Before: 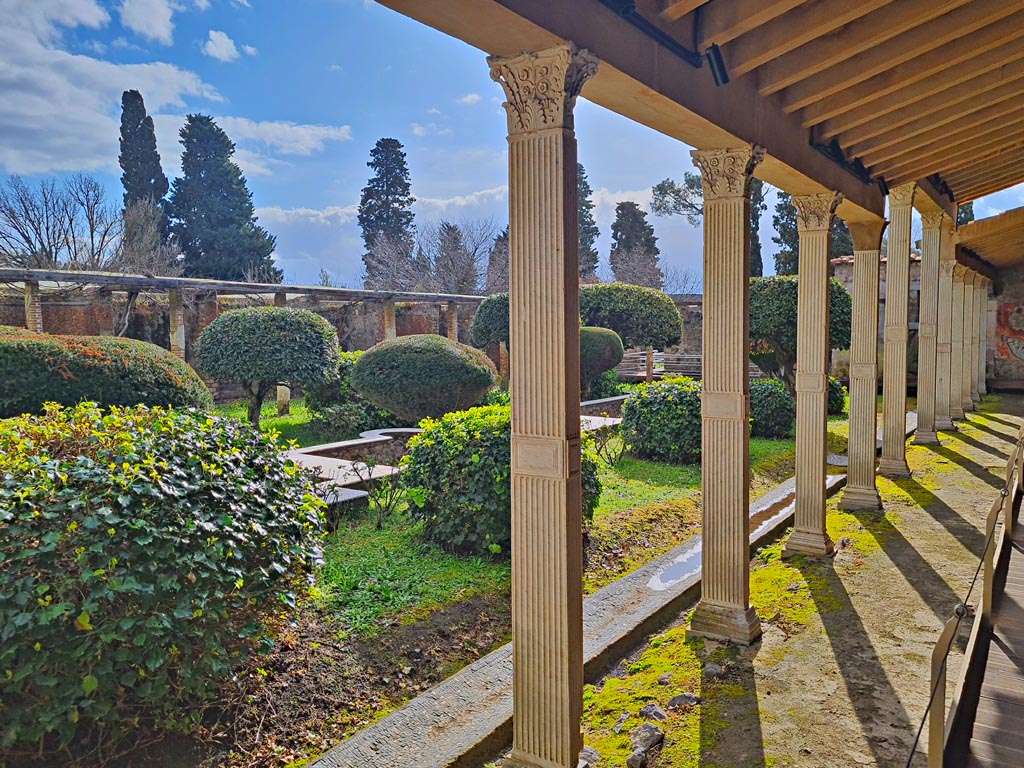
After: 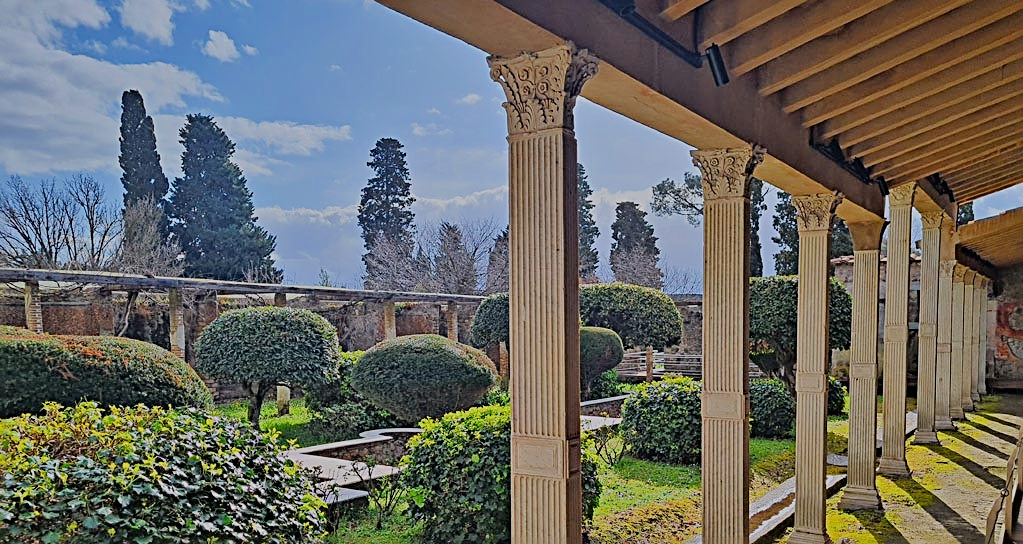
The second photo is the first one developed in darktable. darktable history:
filmic rgb: black relative exposure -7.15 EV, white relative exposure 5.36 EV, hardness 3.02
sharpen: radius 2.788
crop: right 0%, bottom 29.056%
